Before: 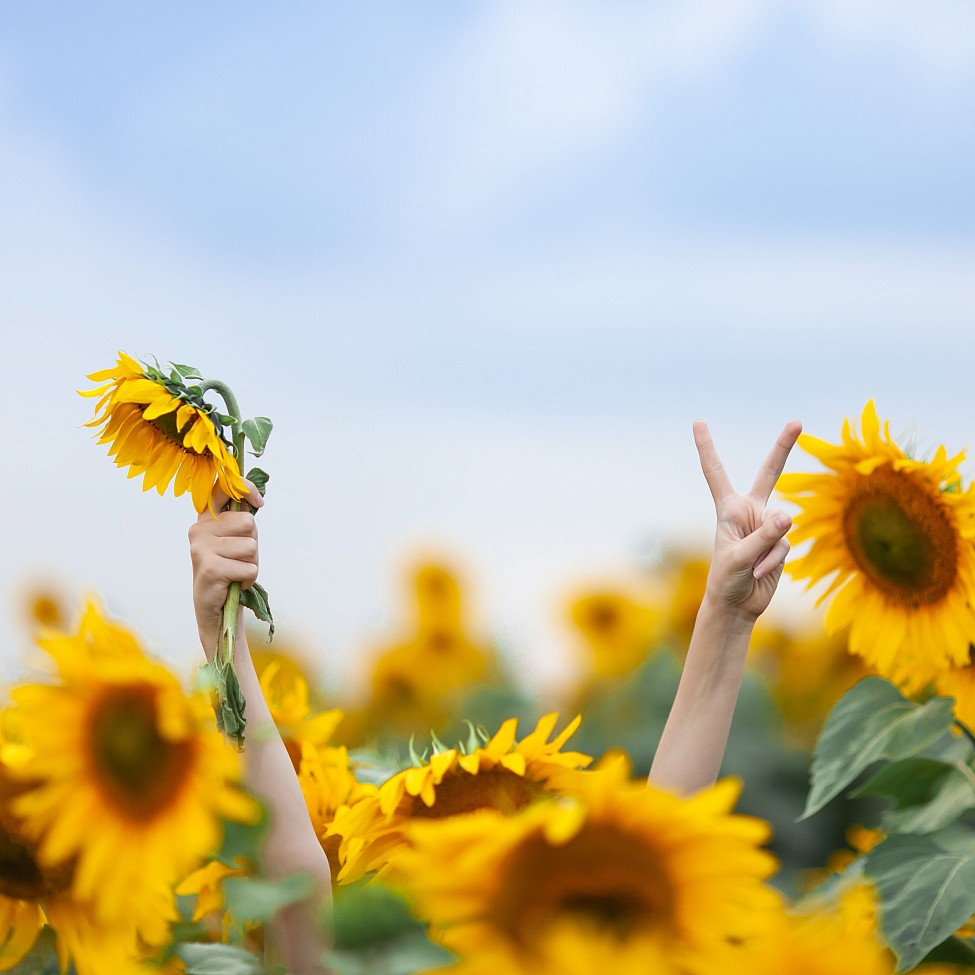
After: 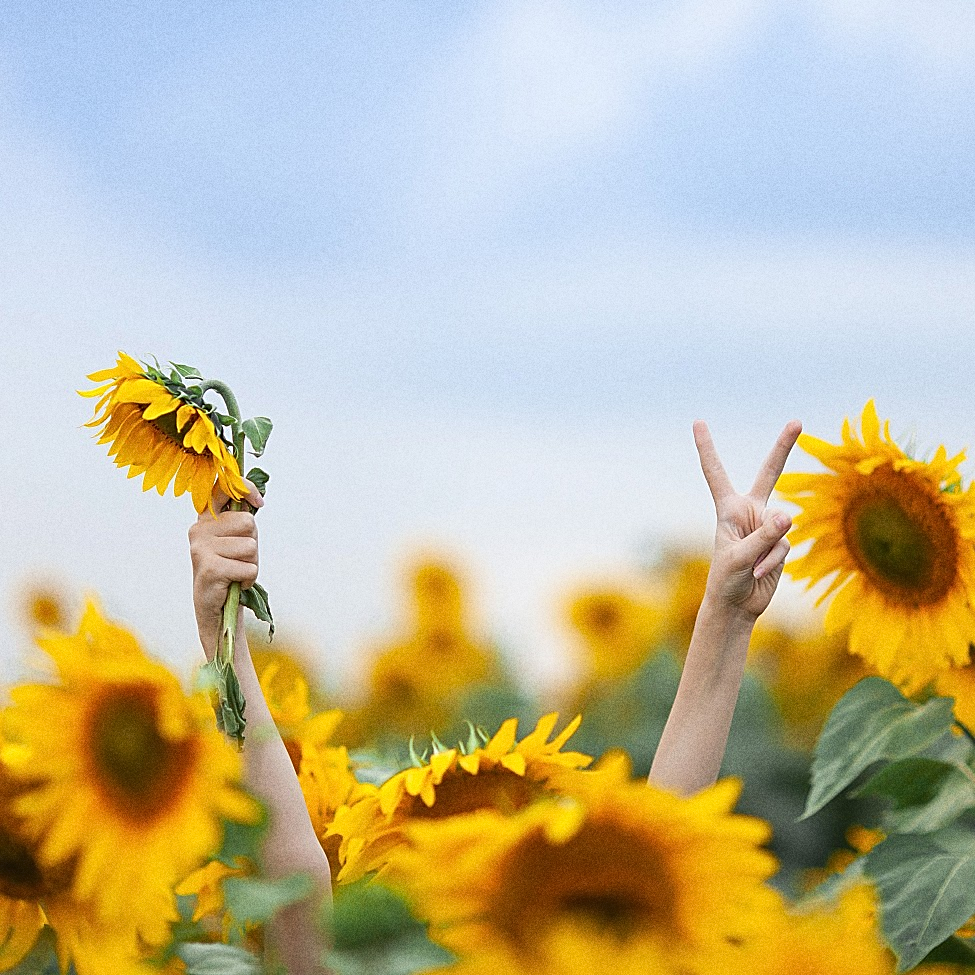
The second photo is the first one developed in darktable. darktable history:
sharpen: on, module defaults
grain: coarseness 11.82 ISO, strength 36.67%, mid-tones bias 74.17%
